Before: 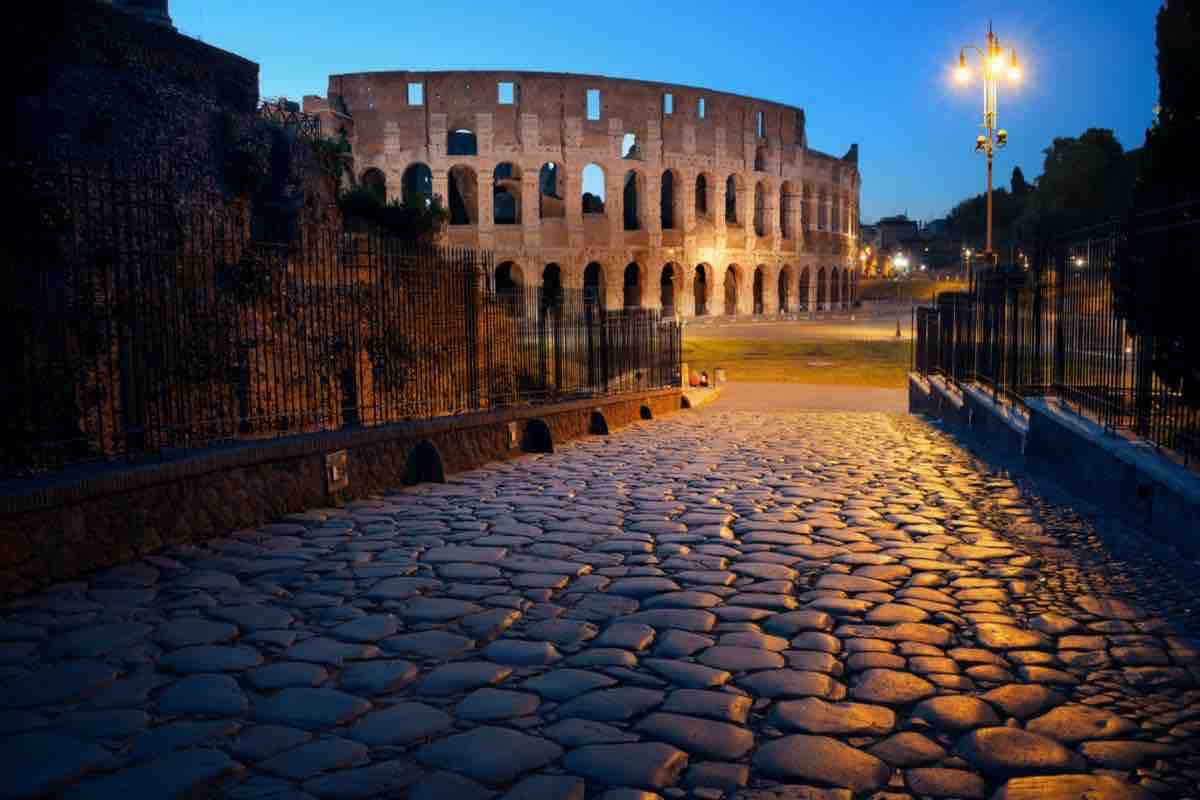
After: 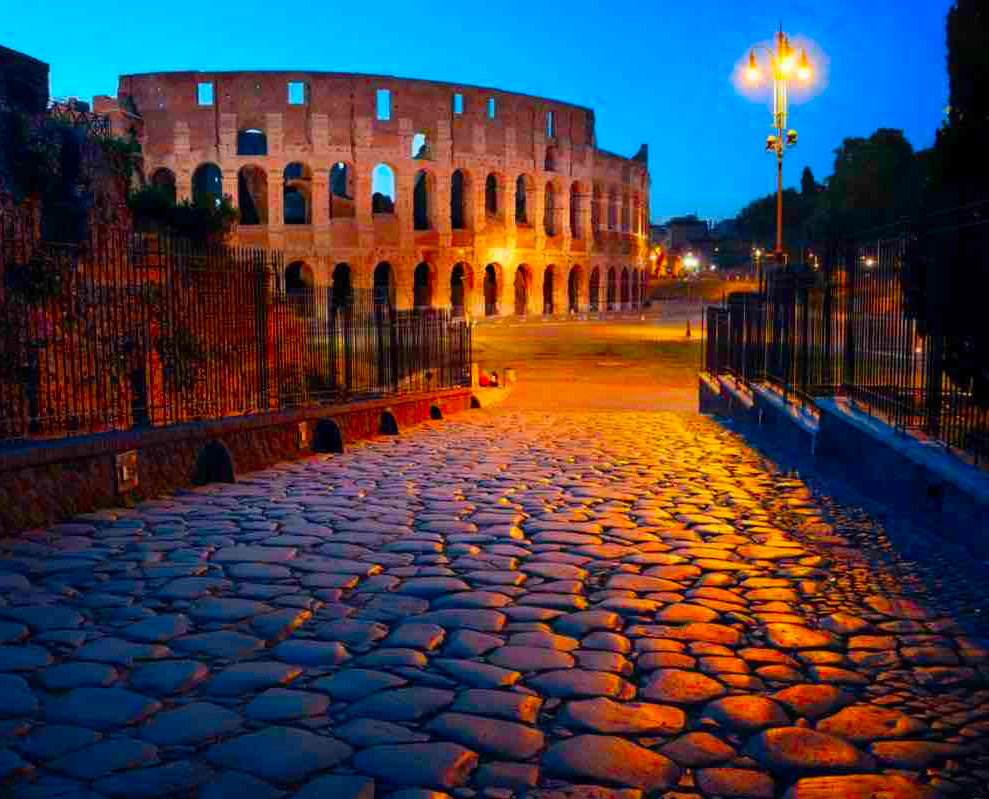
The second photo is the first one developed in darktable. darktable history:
crop: left 17.582%, bottom 0.031%
white balance: emerald 1
color balance rgb: perceptual saturation grading › global saturation 20%, global vibrance 20%
color contrast: green-magenta contrast 1.69, blue-yellow contrast 1.49
